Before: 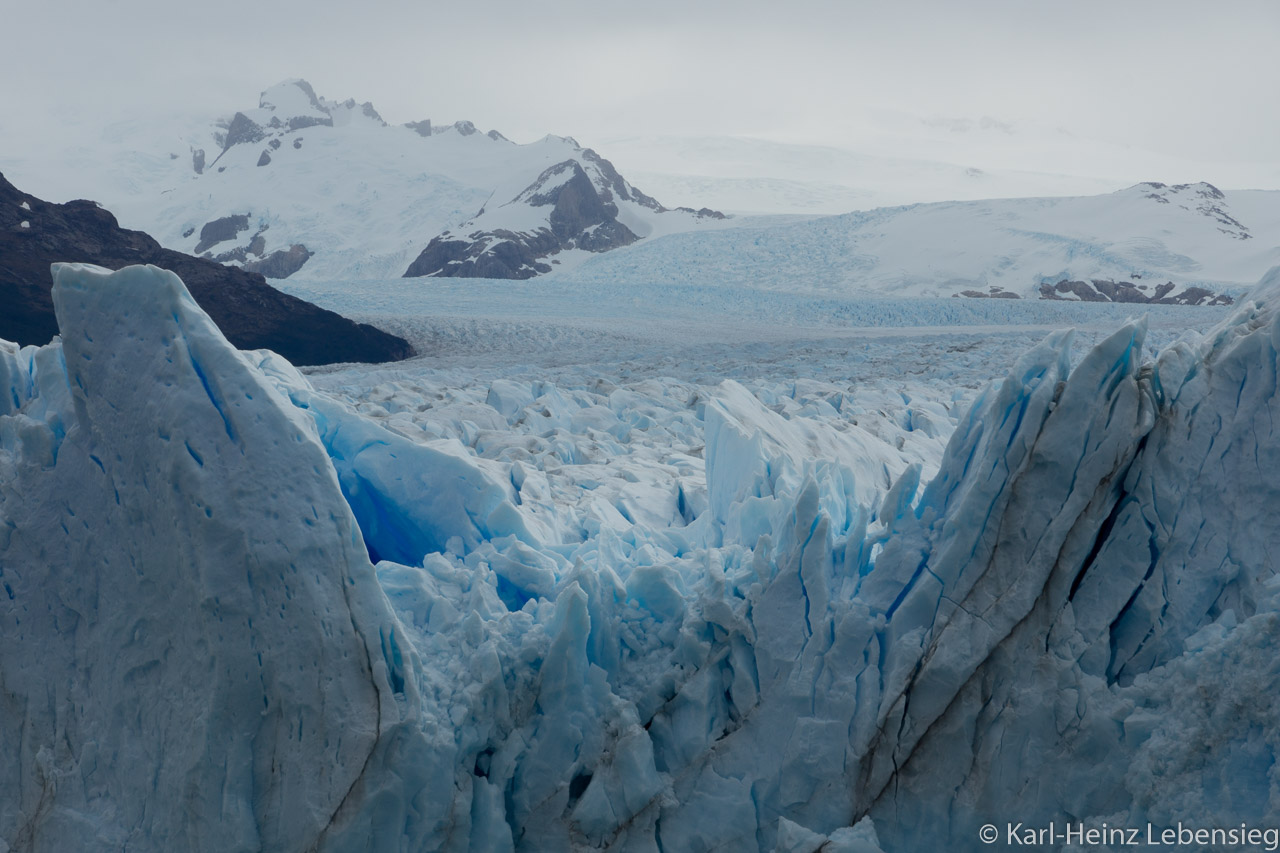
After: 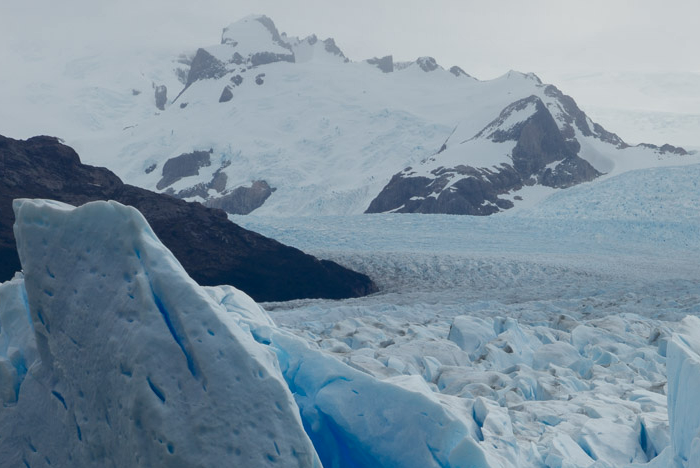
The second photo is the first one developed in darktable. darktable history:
crop and rotate: left 3.047%, top 7.509%, right 42.236%, bottom 37.598%
exposure: compensate highlight preservation false
local contrast: mode bilateral grid, contrast 20, coarseness 50, detail 130%, midtone range 0.2
